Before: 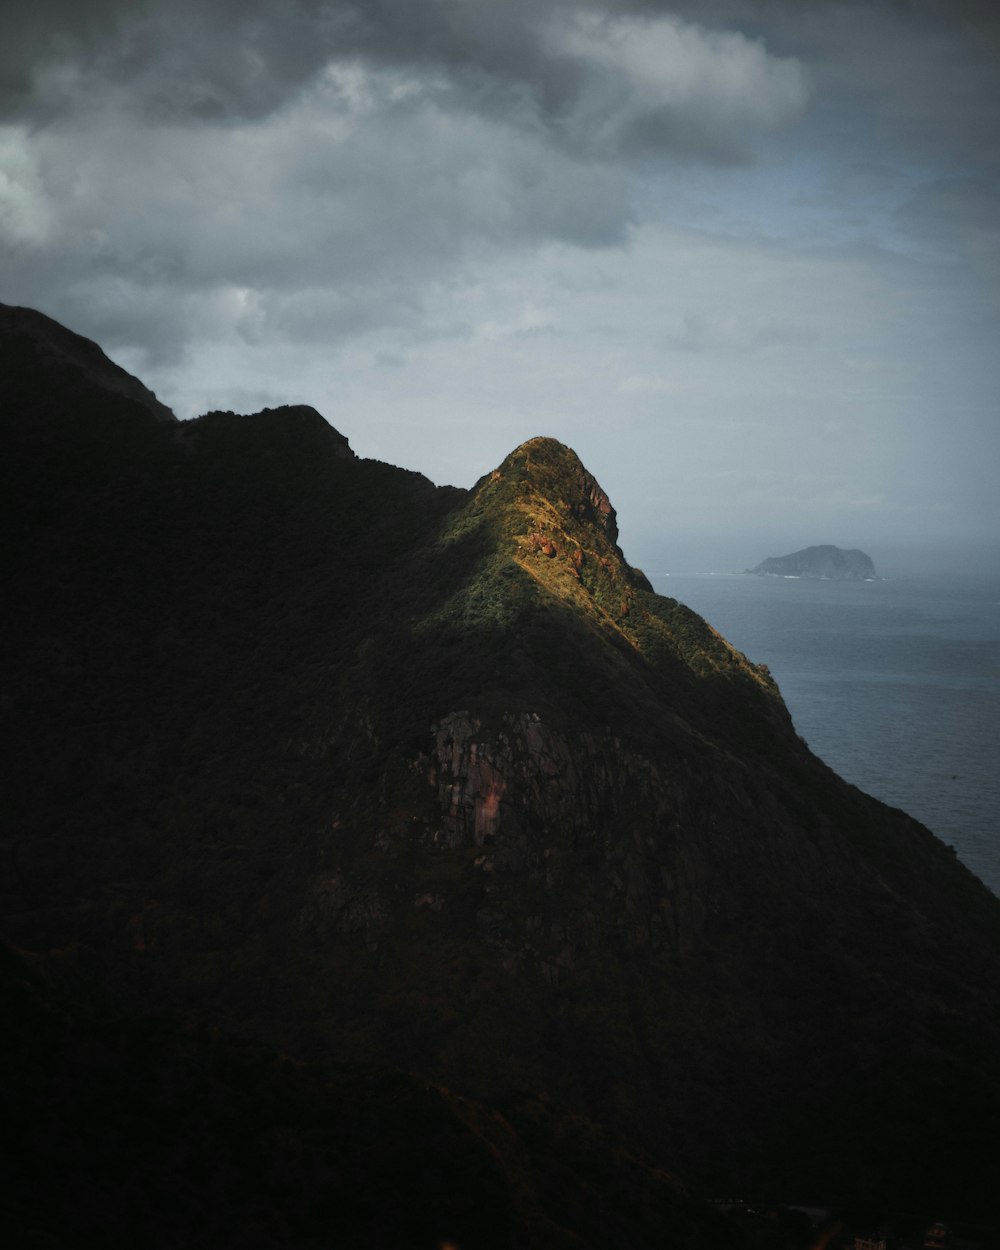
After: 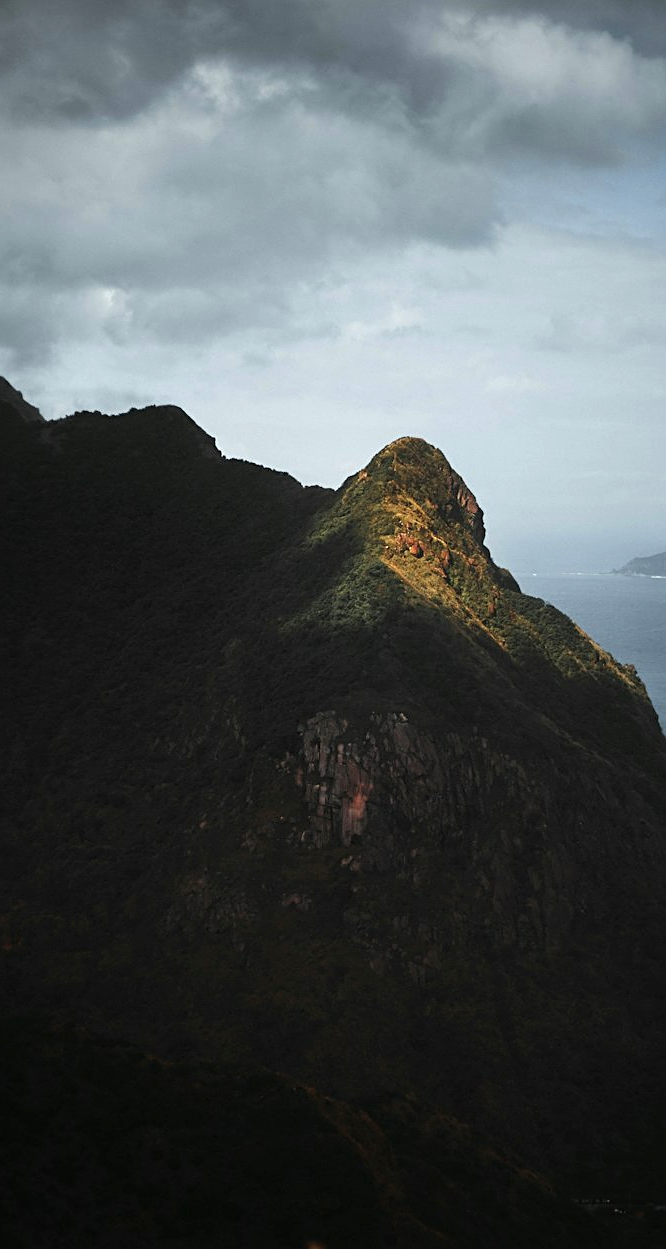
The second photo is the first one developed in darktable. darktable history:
sharpen: on, module defaults
exposure: exposure 0.56 EV, compensate highlight preservation false
crop and rotate: left 13.334%, right 20%
